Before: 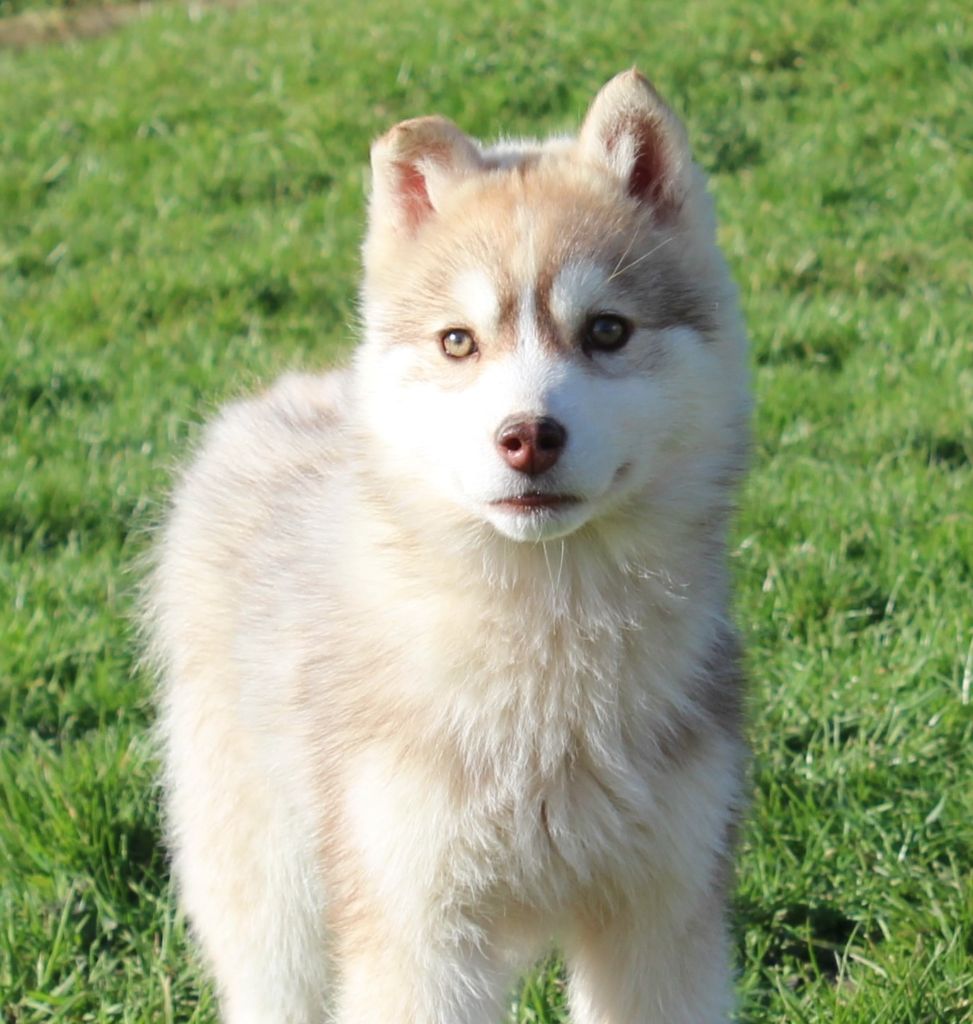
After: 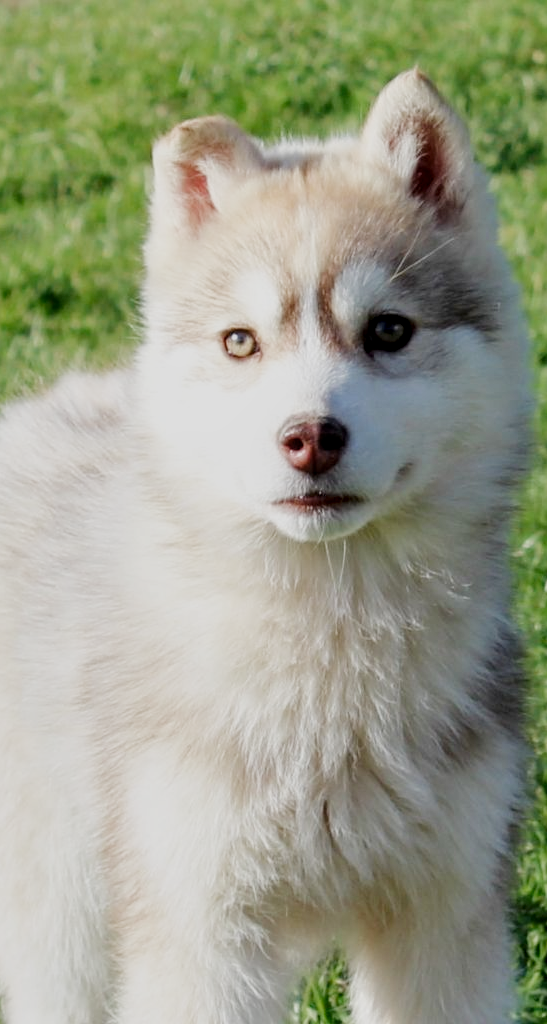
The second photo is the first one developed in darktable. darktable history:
crop and rotate: left 22.484%, right 21.266%
local contrast: detail 130%
filmic rgb: black relative exposure -7.65 EV, white relative exposure 4.56 EV, threshold 5.98 EV, hardness 3.61, contrast 1.055, preserve chrominance no, color science v5 (2021), enable highlight reconstruction true
